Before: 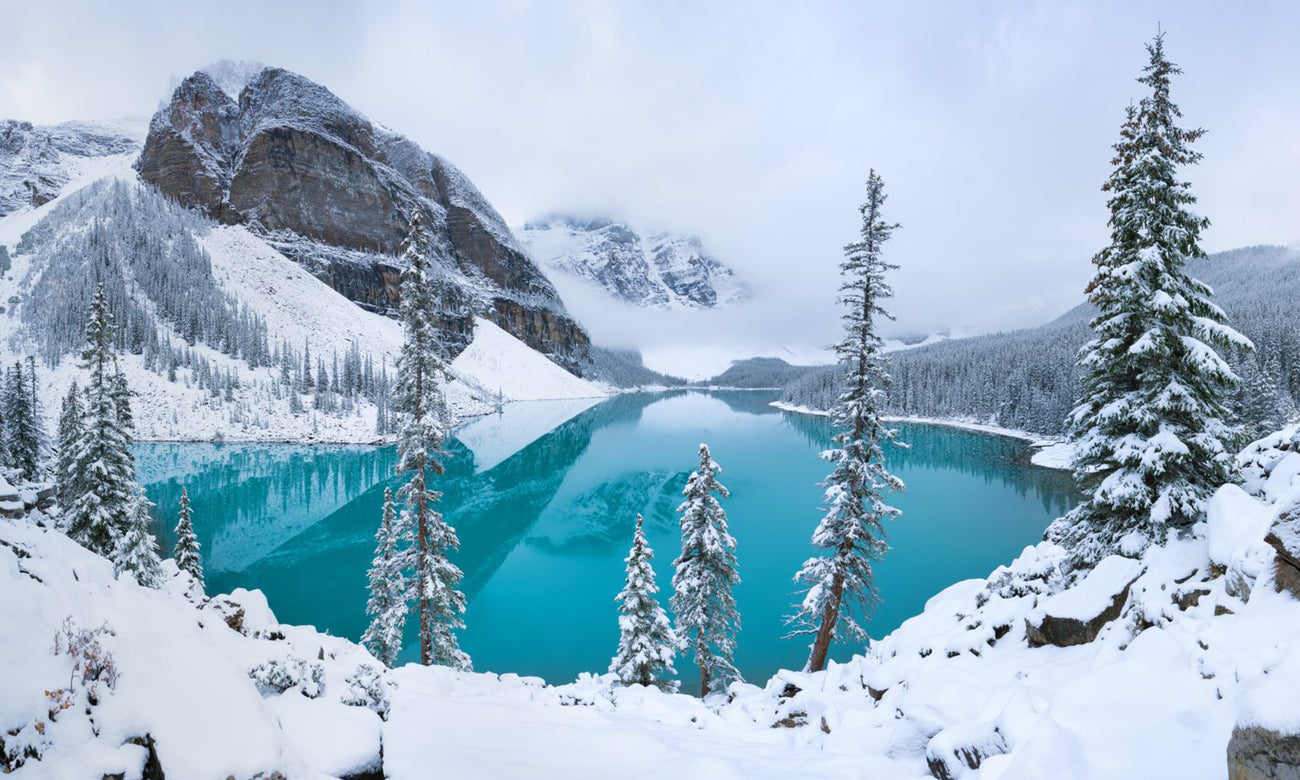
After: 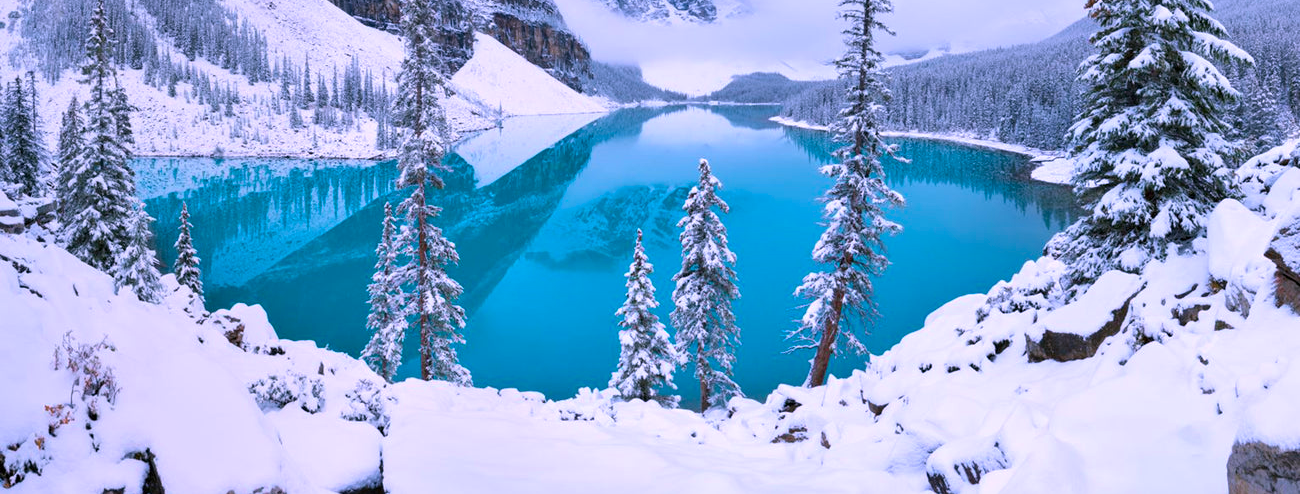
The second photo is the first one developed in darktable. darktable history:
color correction: highlights a* 15.07, highlights b* -24.35
contrast equalizer: y [[0.6 ×6], [0.55 ×6], [0 ×6], [0 ×6], [0 ×6]], mix 0.143
crop and rotate: top 36.654%
color balance rgb: perceptual saturation grading › global saturation 29.981%
